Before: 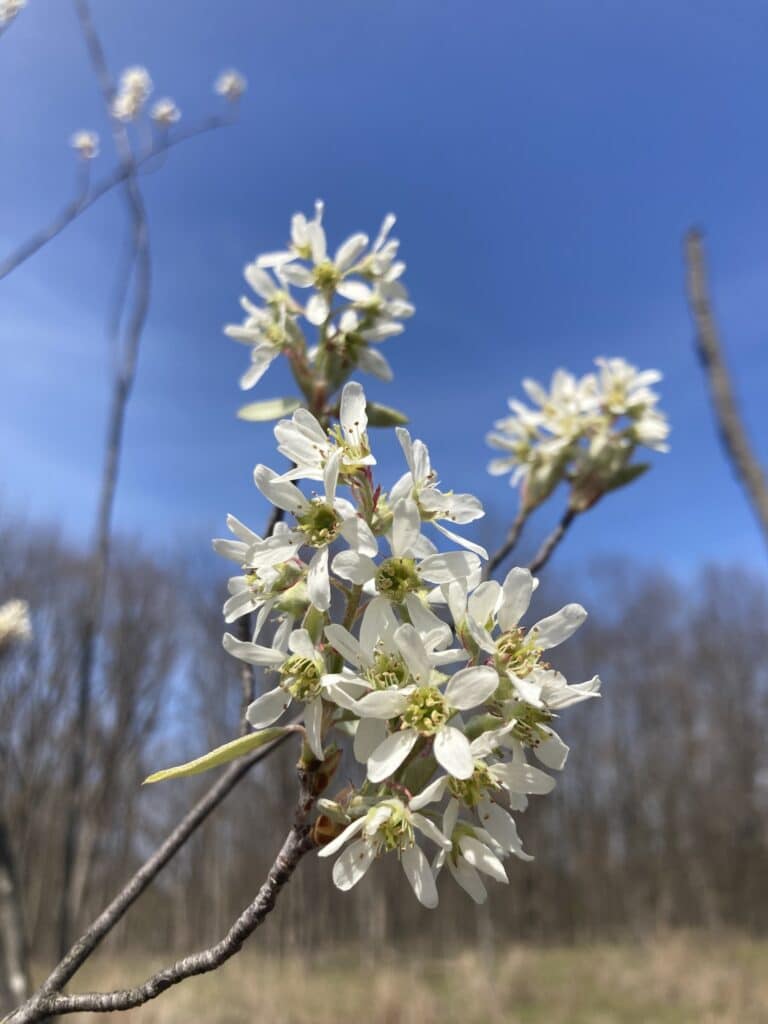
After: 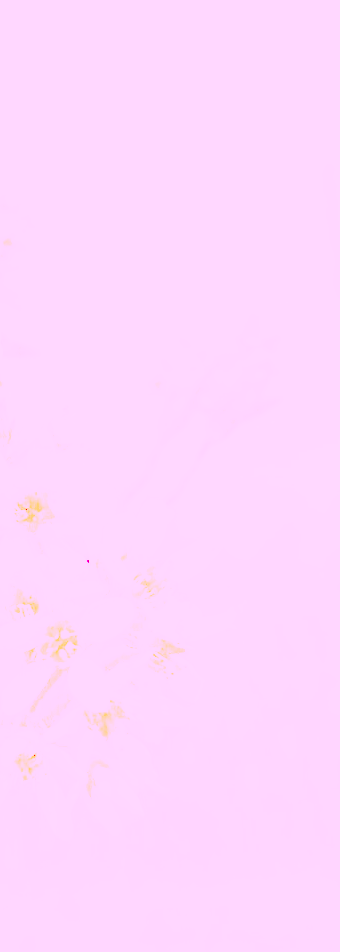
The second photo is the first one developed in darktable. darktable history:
white balance: red 8, blue 8
crop: left 47.628%, top 6.643%, right 7.874%
exposure: black level correction 0, exposure 1.7 EV, compensate exposure bias true, compensate highlight preservation false
shadows and highlights: shadows 40, highlights -60
